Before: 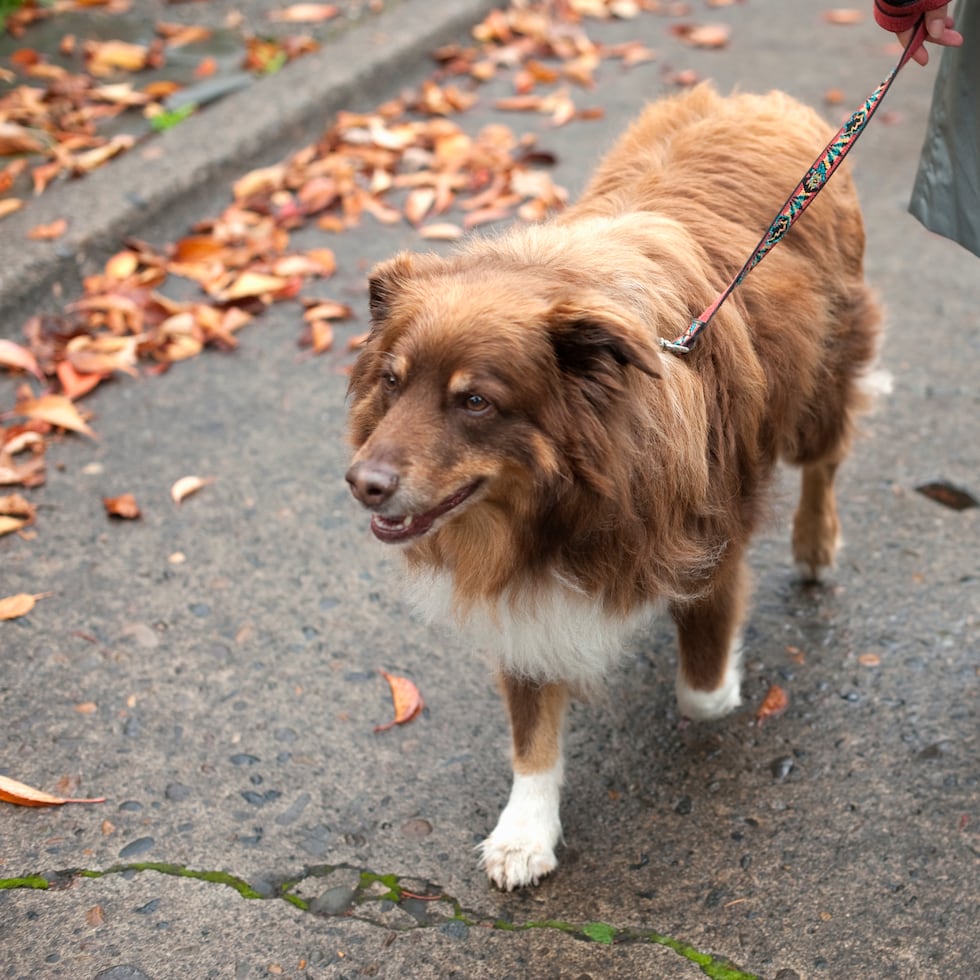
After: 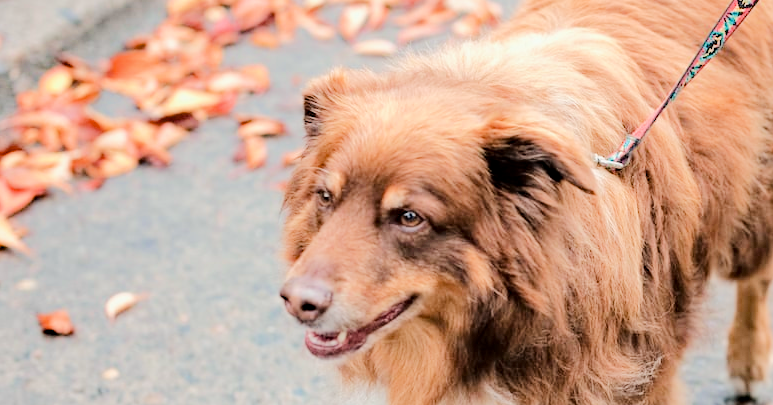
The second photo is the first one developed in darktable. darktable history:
crop: left 6.773%, top 18.789%, right 14.269%, bottom 39.835%
haze removal: compatibility mode true, adaptive false
exposure: exposure 0.695 EV, compensate exposure bias true, compensate highlight preservation false
tone equalizer: -7 EV 0.16 EV, -6 EV 0.622 EV, -5 EV 1.12 EV, -4 EV 1.29 EV, -3 EV 1.13 EV, -2 EV 0.6 EV, -1 EV 0.159 EV, edges refinement/feathering 500, mask exposure compensation -1.57 EV, preserve details no
filmic rgb: black relative exposure -8.02 EV, white relative exposure 4 EV, threshold 3.03 EV, hardness 4.18, iterations of high-quality reconstruction 0, contrast in shadows safe, enable highlight reconstruction true
local contrast: highlights 103%, shadows 100%, detail 120%, midtone range 0.2
